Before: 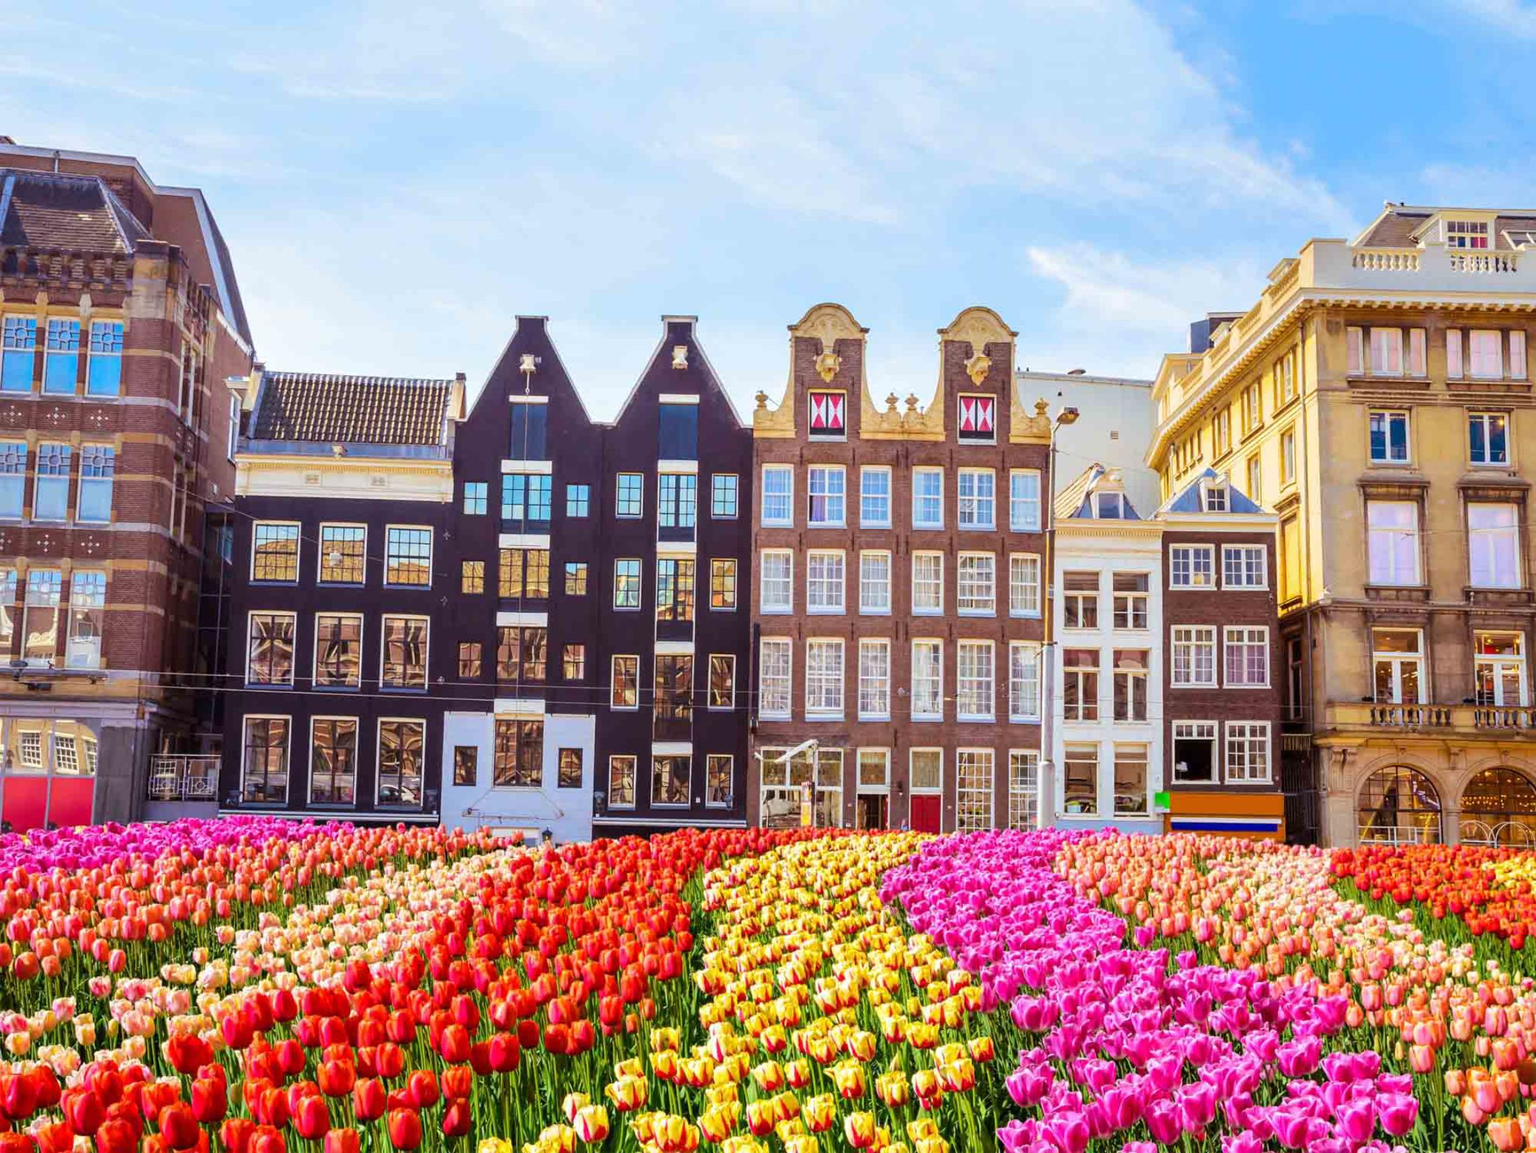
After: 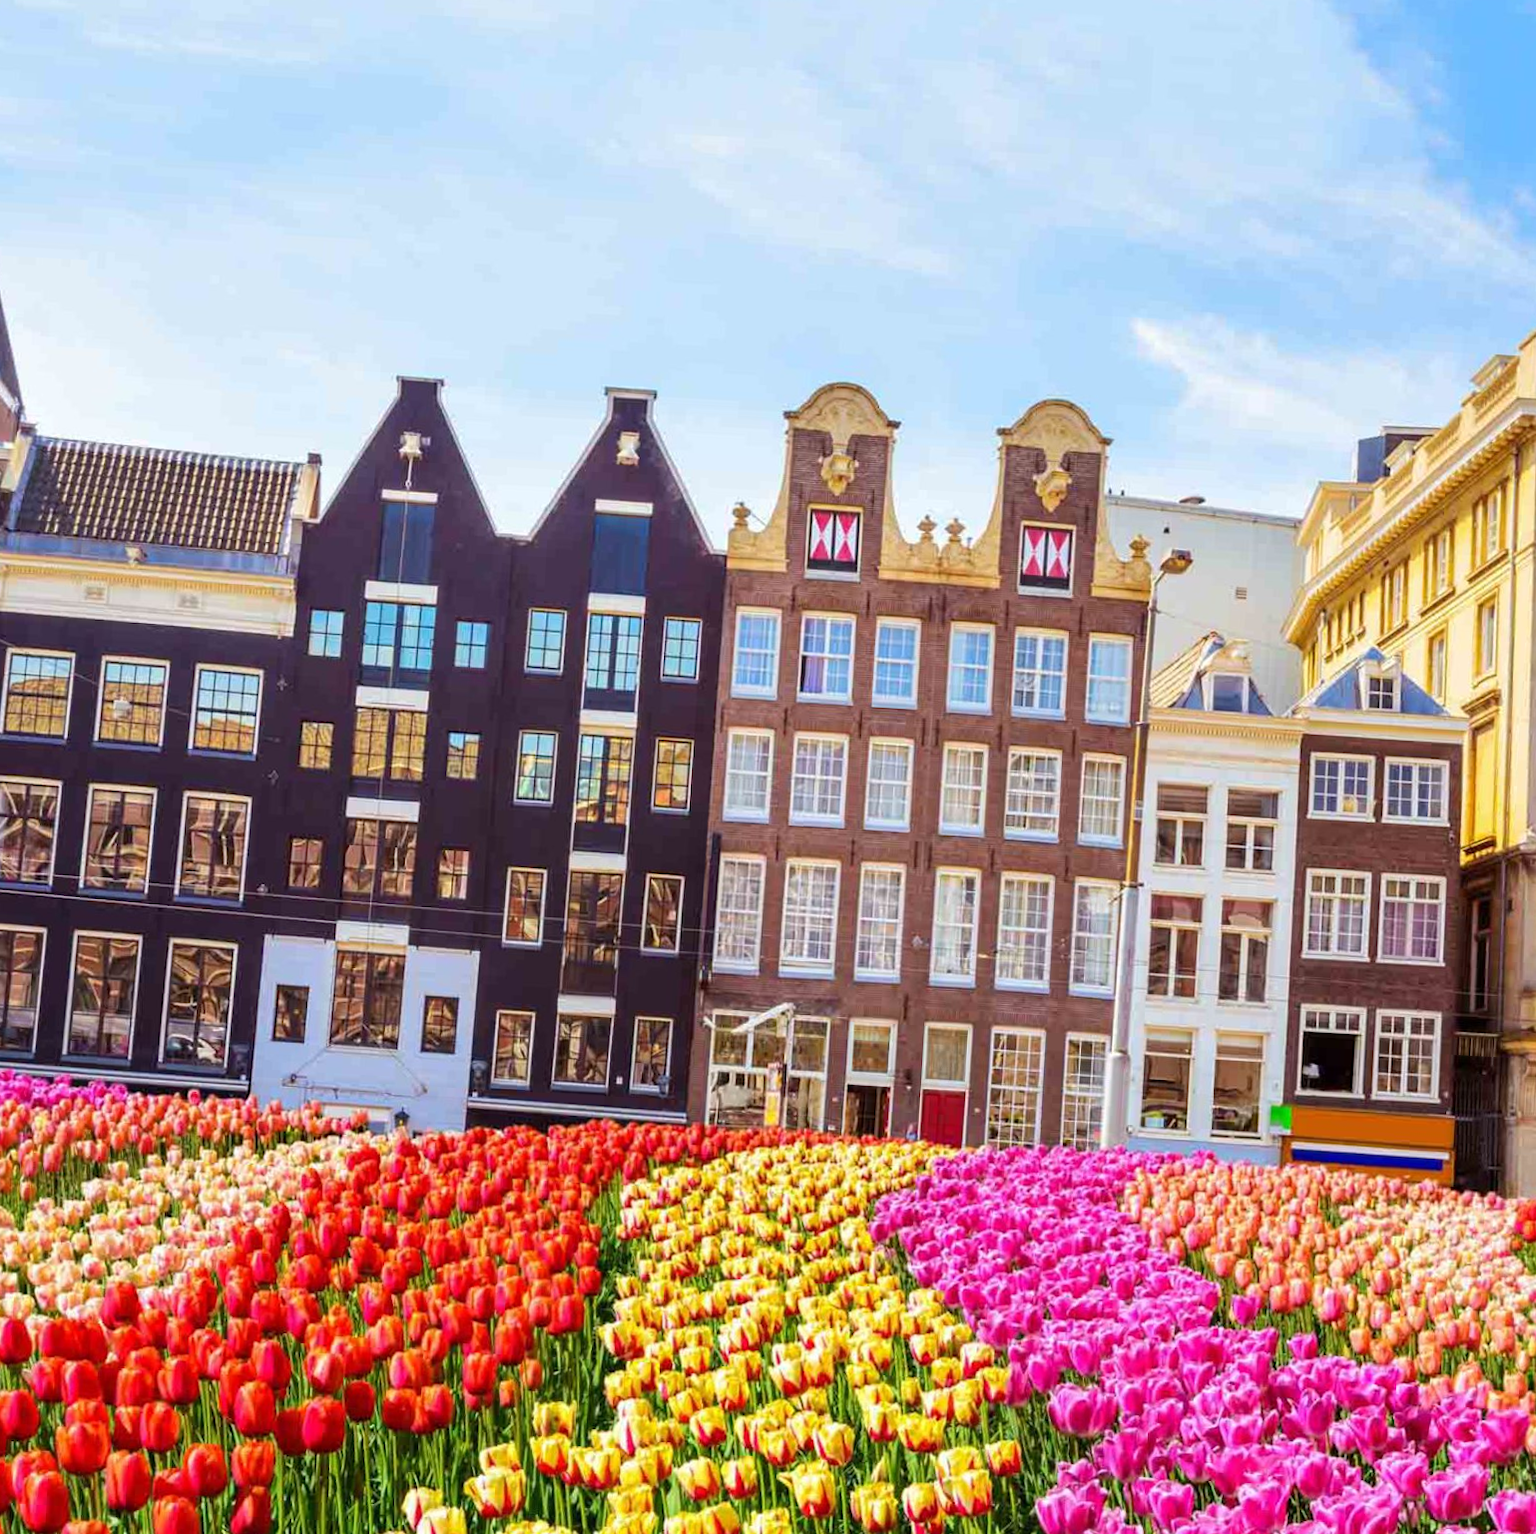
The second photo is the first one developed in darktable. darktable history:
crop and rotate: angle -3.14°, left 14.041%, top 0.03%, right 10.852%, bottom 0.023%
